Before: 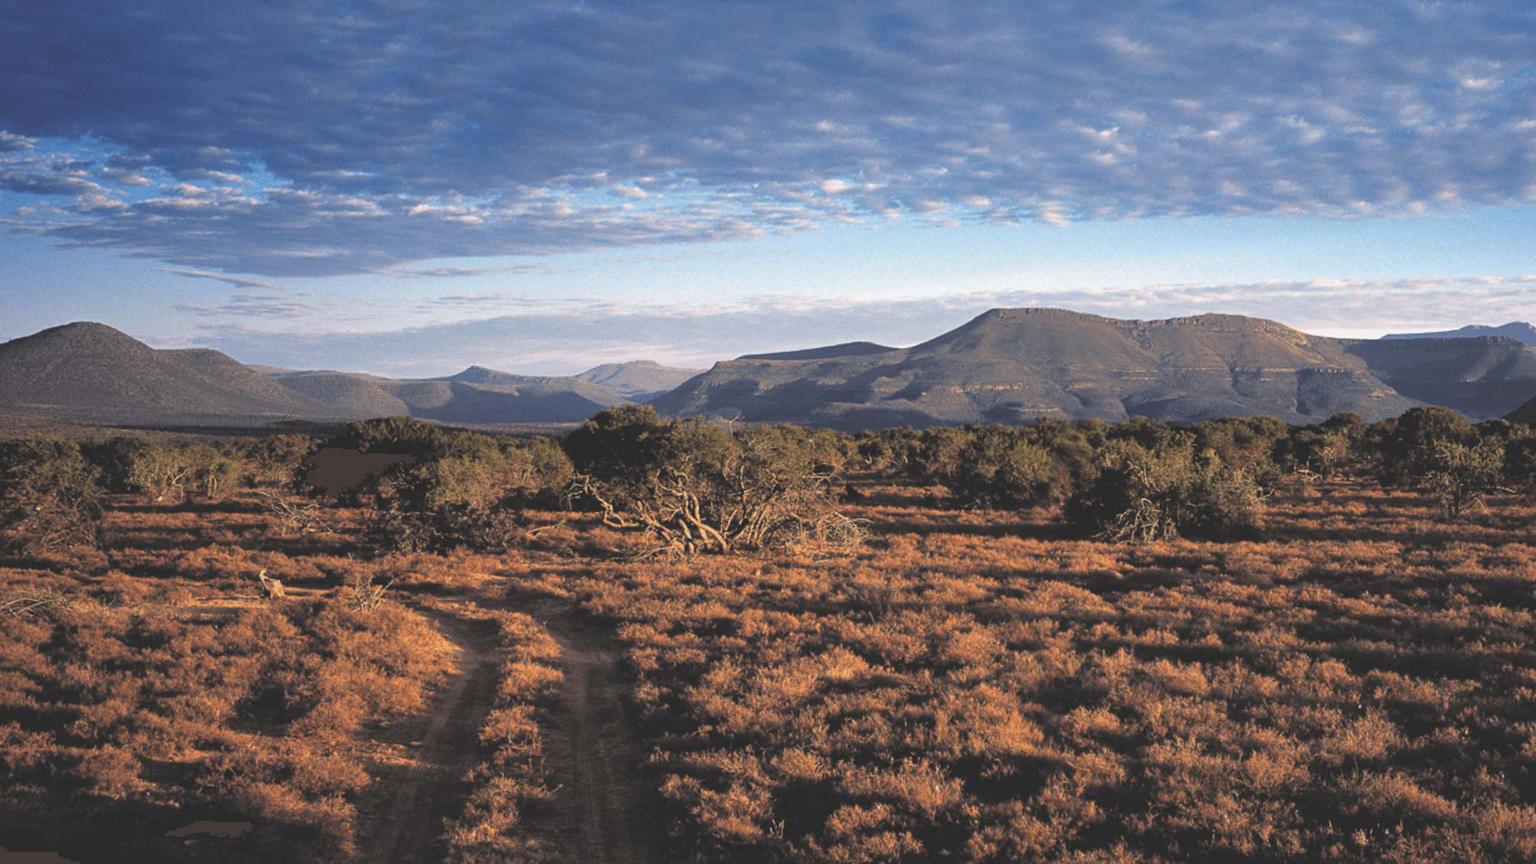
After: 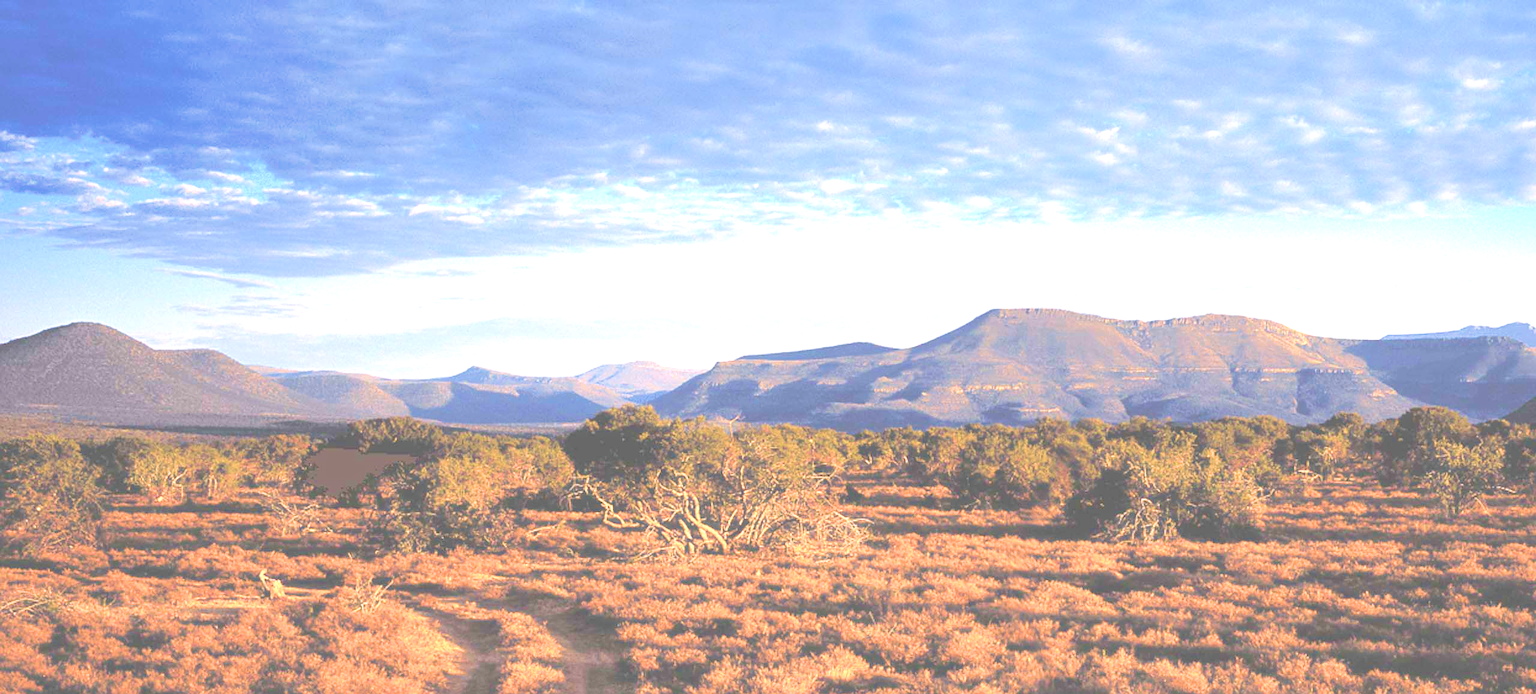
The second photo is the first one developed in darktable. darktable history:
crop: bottom 19.592%
haze removal: strength -0.097, compatibility mode true, adaptive false
sharpen: radius 0.979, amount 0.612
exposure: exposure 1 EV, compensate exposure bias true, compensate highlight preservation false
velvia: strength 74.7%
contrast brightness saturation: brightness 0.287
